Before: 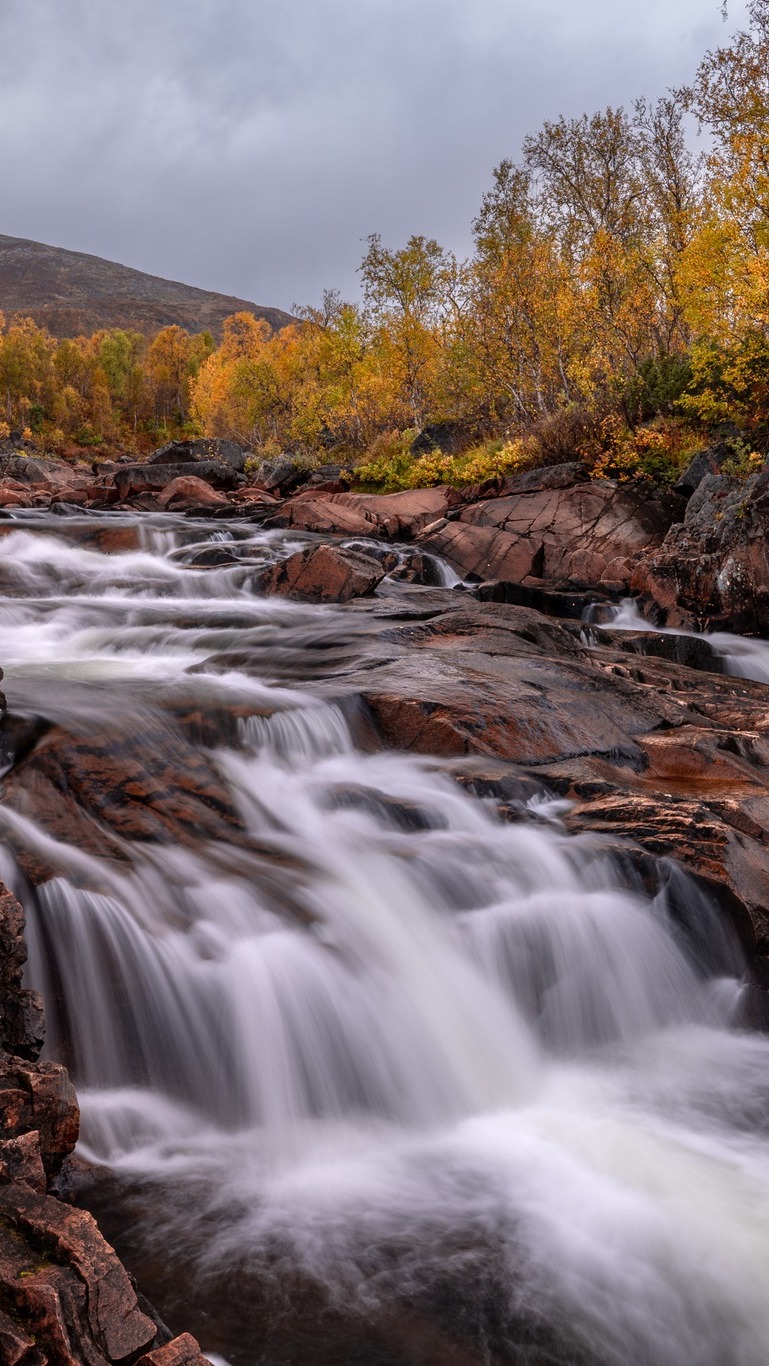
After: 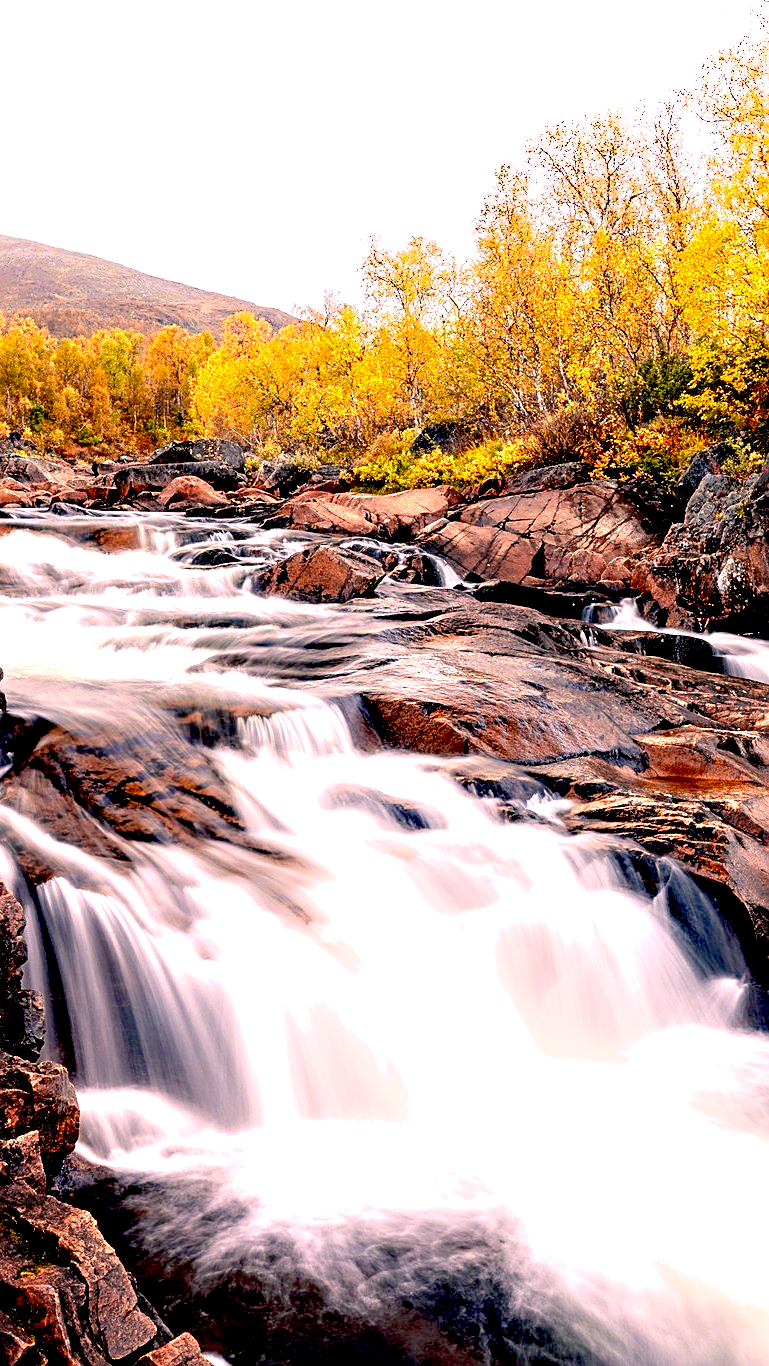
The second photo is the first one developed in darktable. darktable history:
exposure: black level correction 0.016, exposure 1.794 EV, compensate highlight preservation false
color correction: highlights a* 10.31, highlights b* 14.86, shadows a* -10.39, shadows b* -15.1
sharpen: on, module defaults
shadows and highlights: shadows -22.9, highlights 47.75, soften with gaussian
